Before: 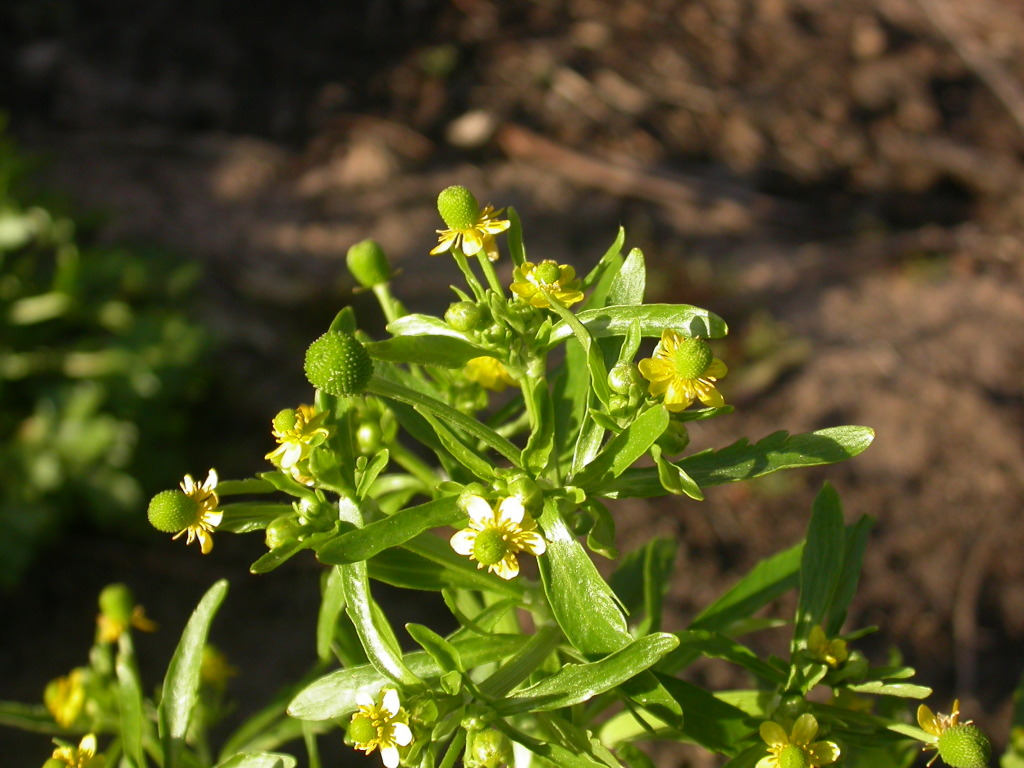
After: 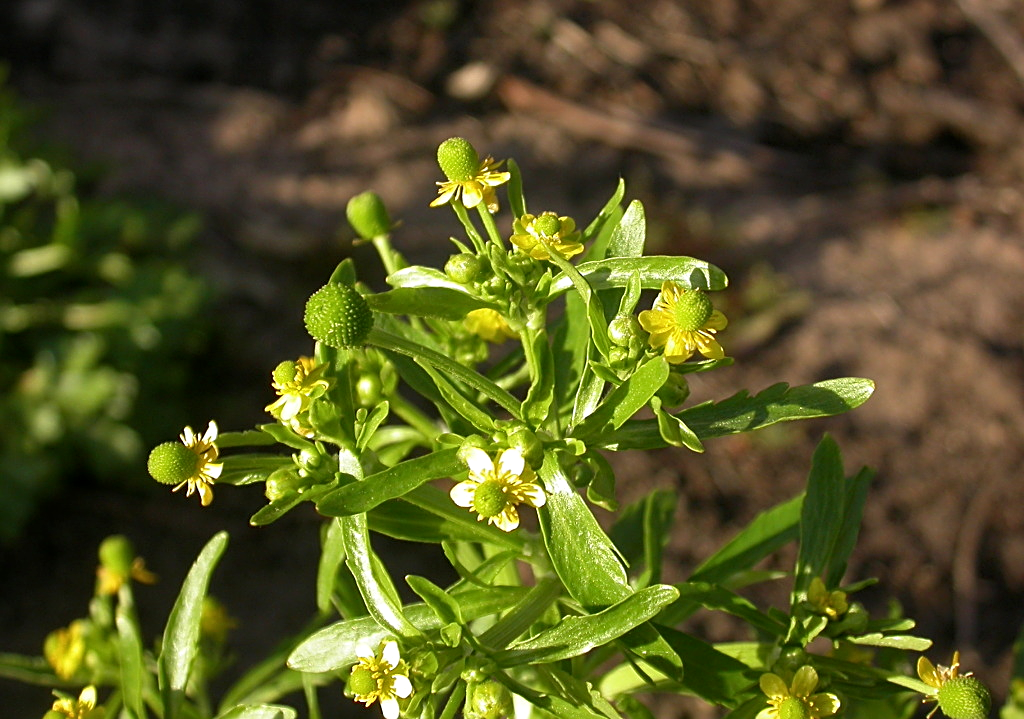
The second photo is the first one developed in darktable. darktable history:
sharpen: on, module defaults
local contrast: highlights 103%, shadows 101%, detail 119%, midtone range 0.2
crop and rotate: top 6.316%
